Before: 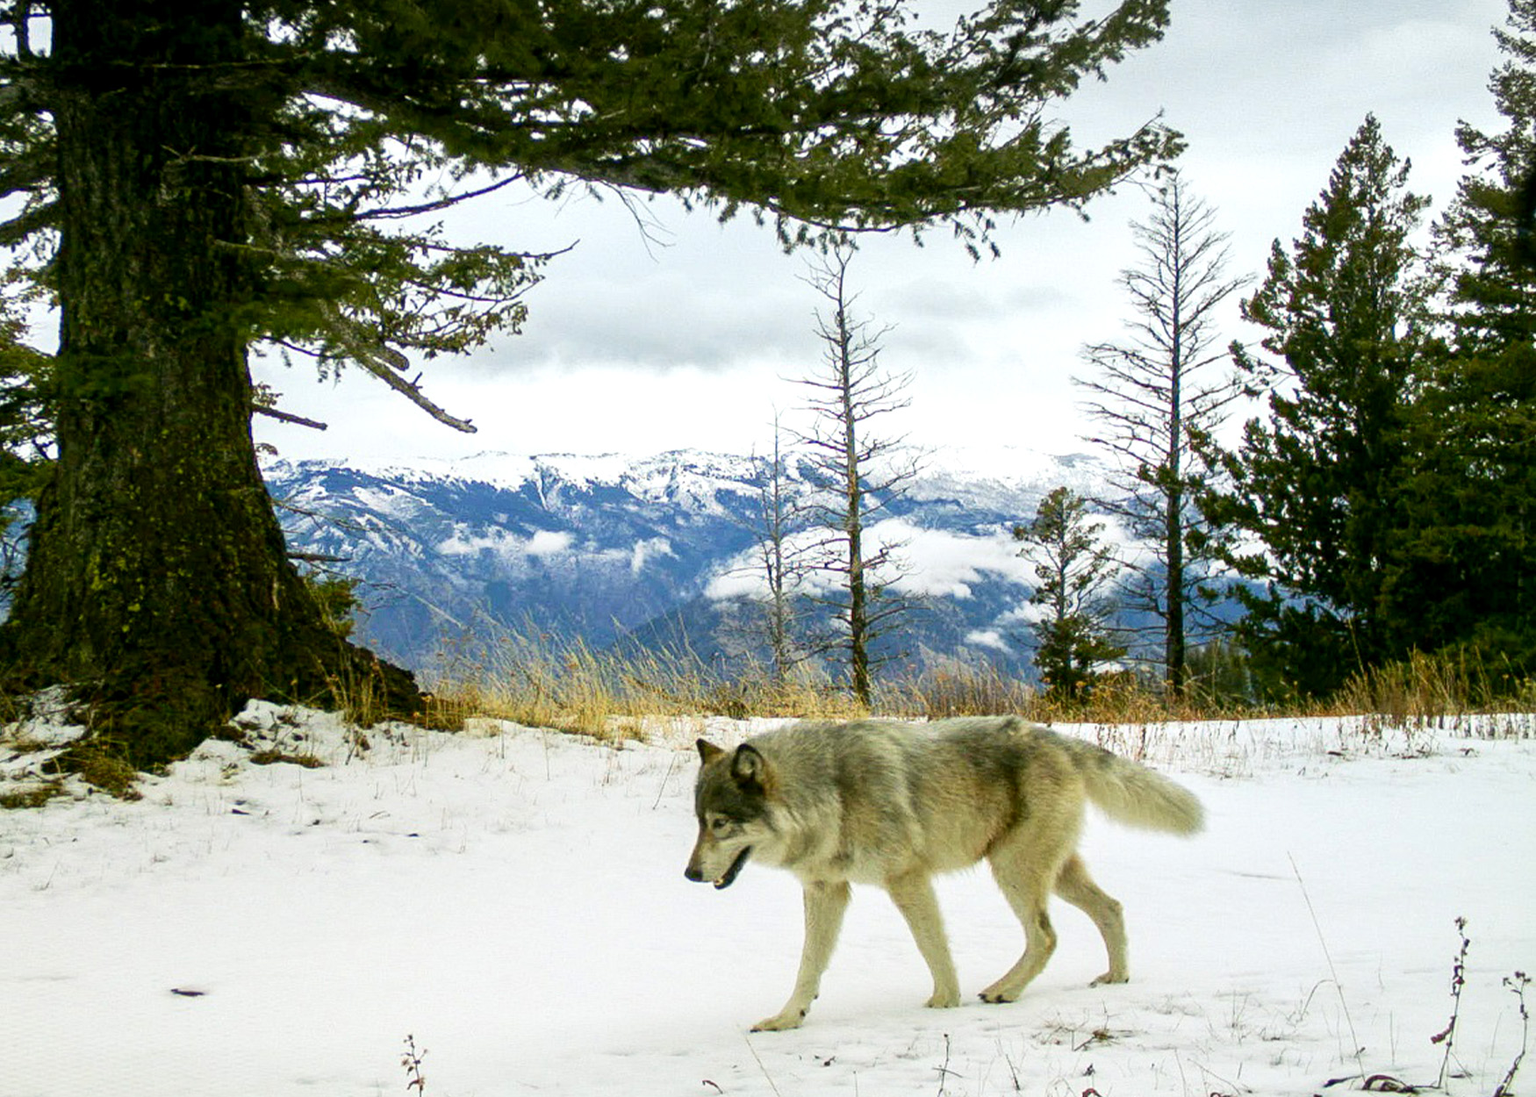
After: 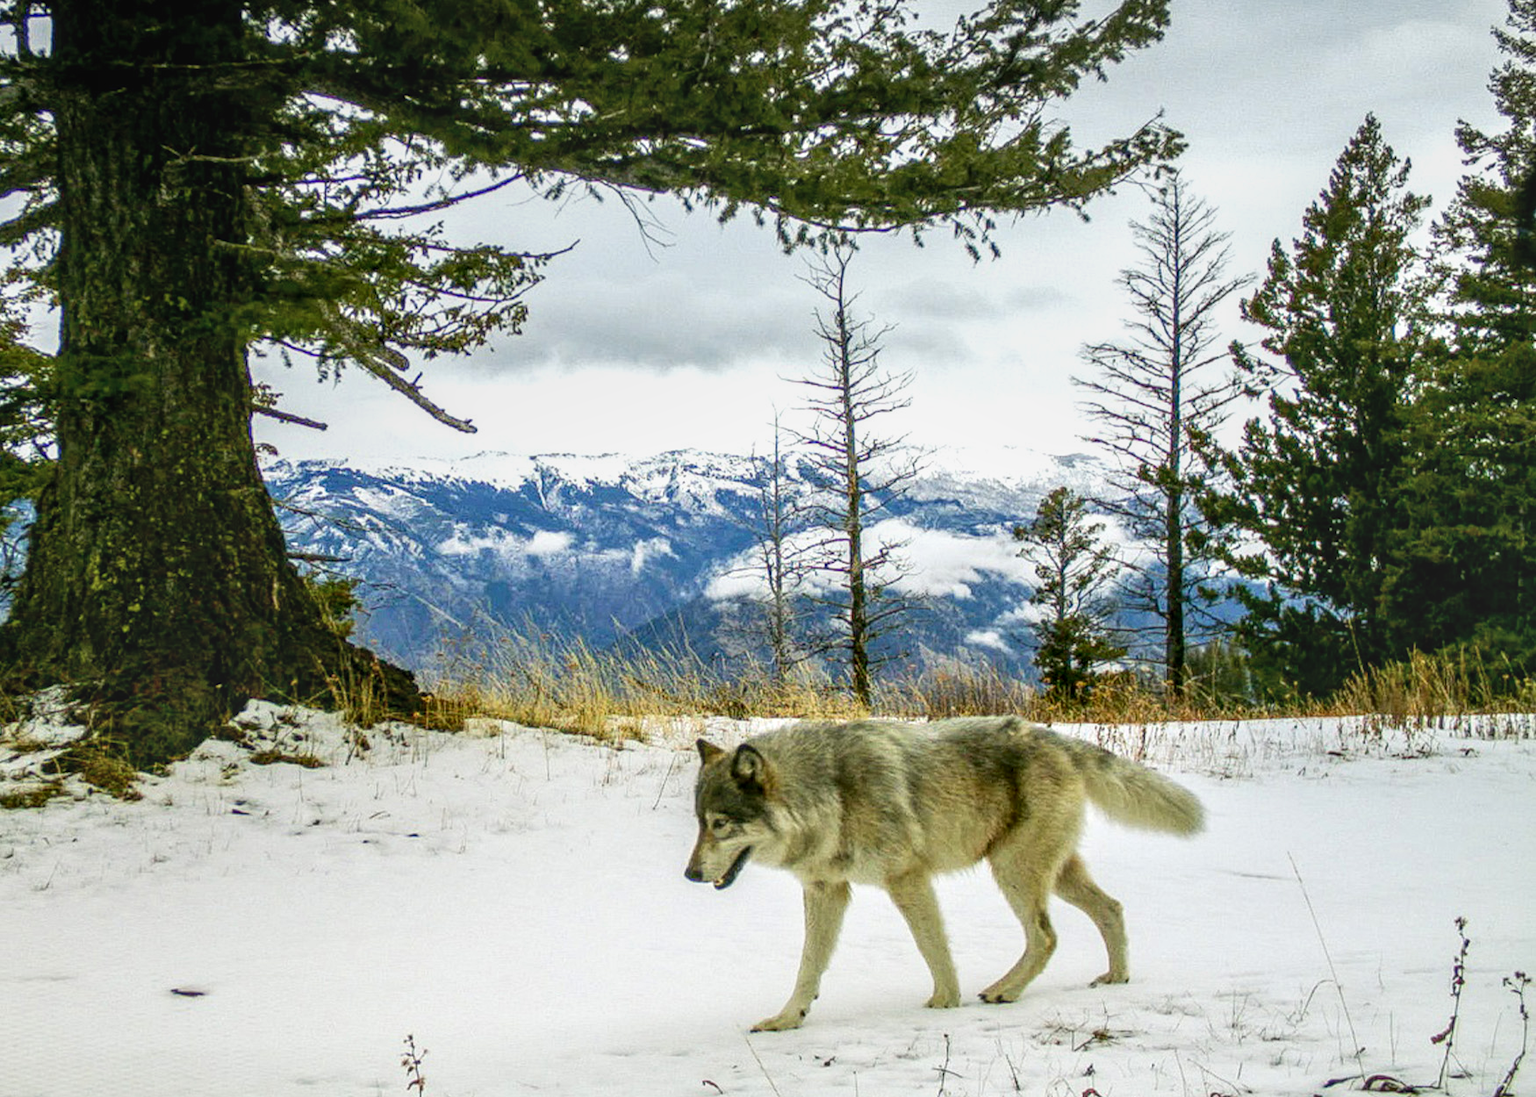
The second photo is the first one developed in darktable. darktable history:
local contrast: highlights 0%, shadows 6%, detail 133%
